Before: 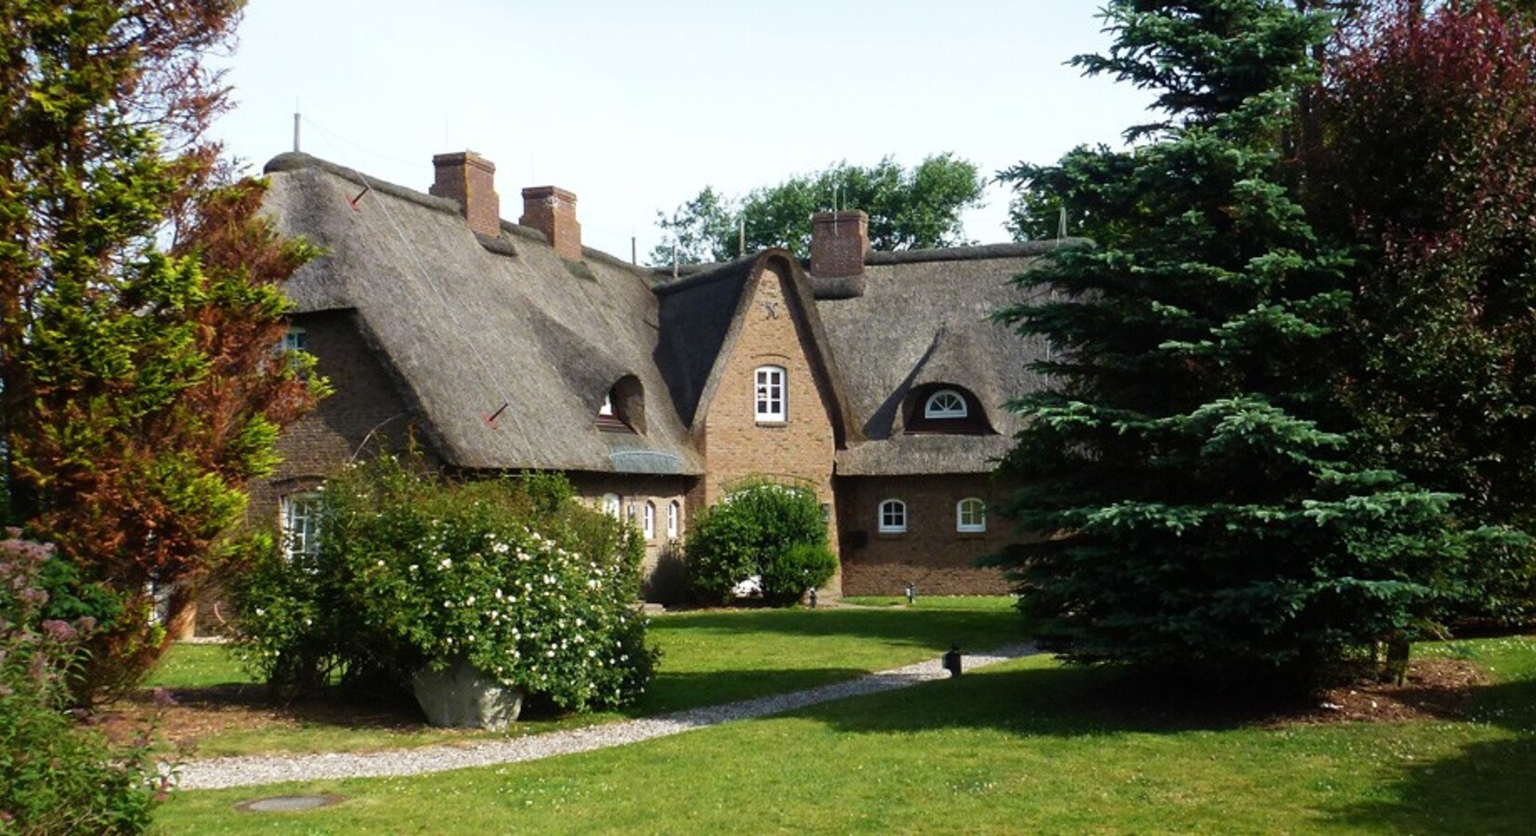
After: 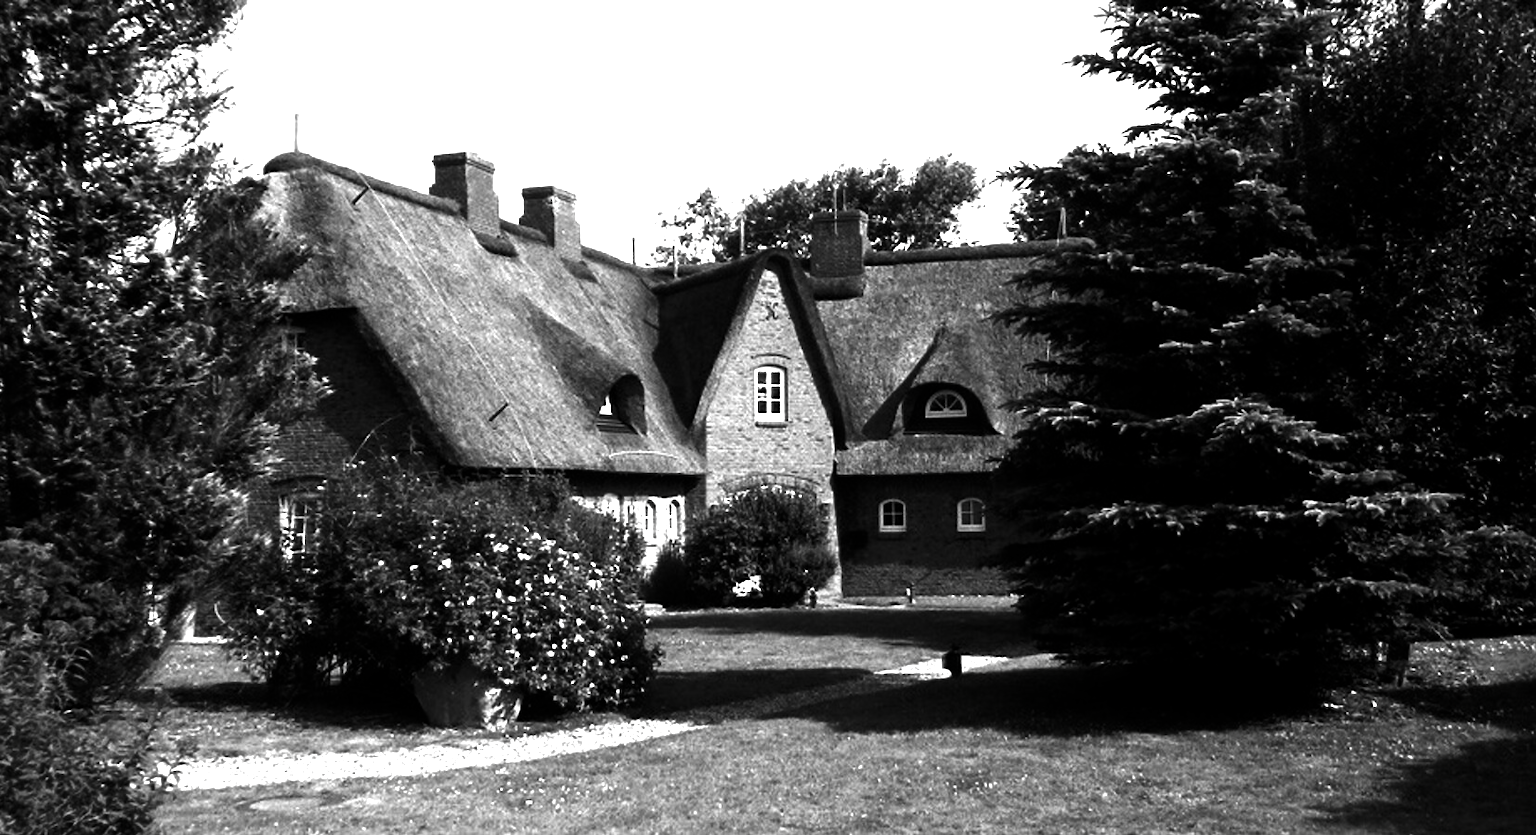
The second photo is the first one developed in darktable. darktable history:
contrast brightness saturation: contrast -0.036, brightness -0.6, saturation -0.996
exposure: black level correction 0.001, exposure 1.117 EV, compensate highlight preservation false
